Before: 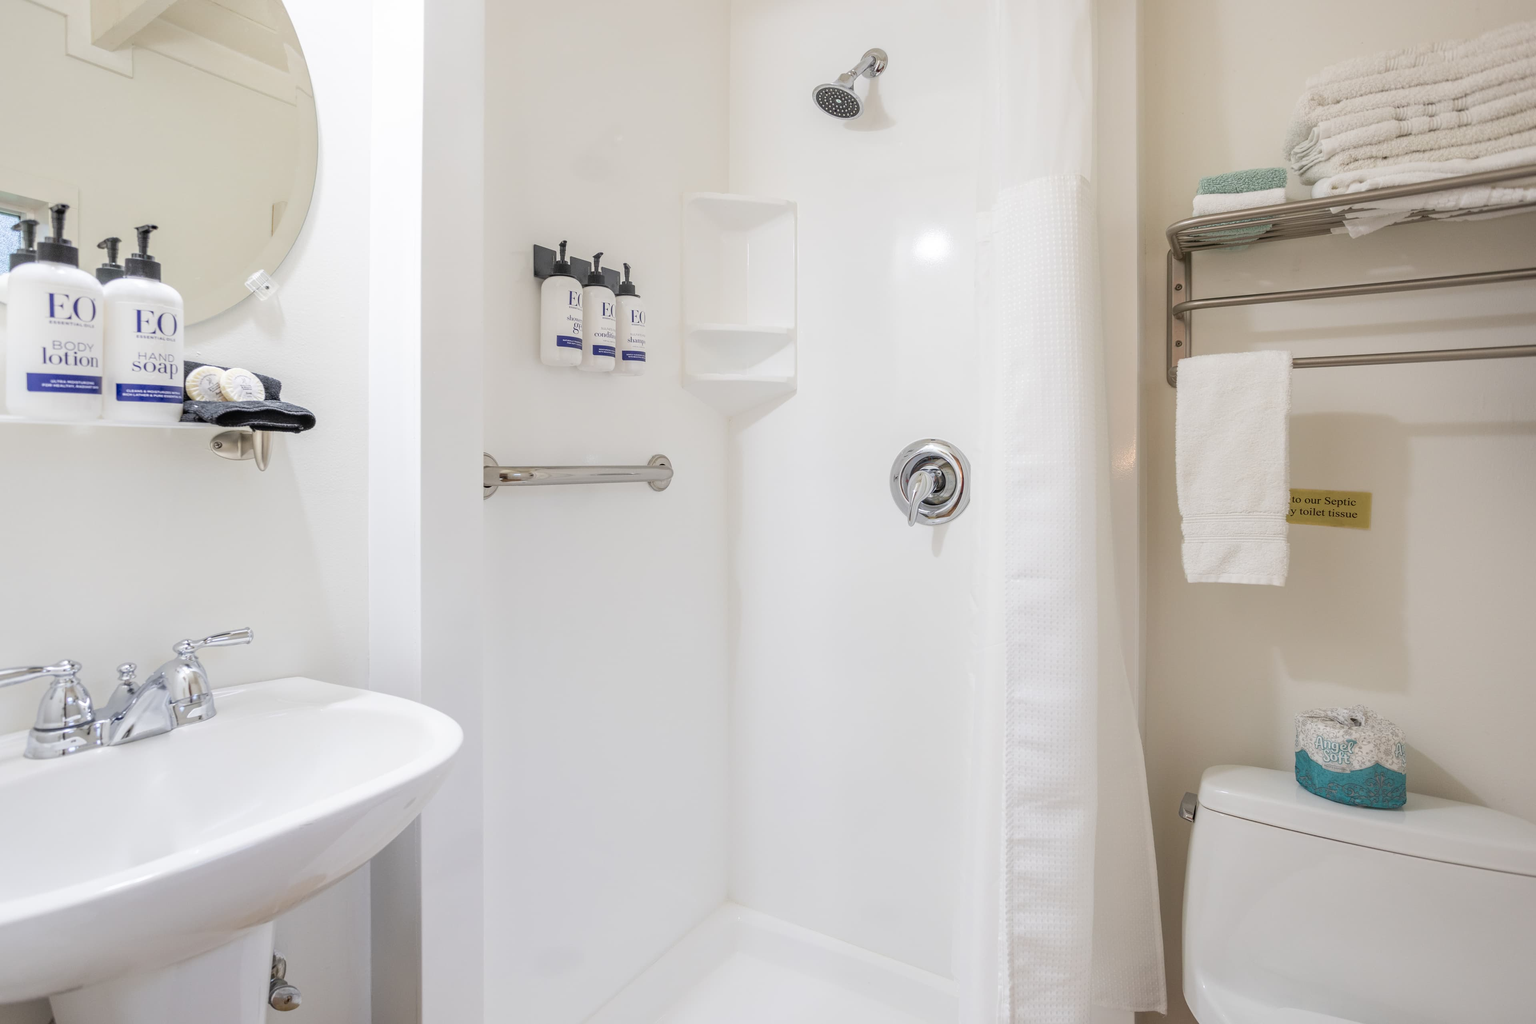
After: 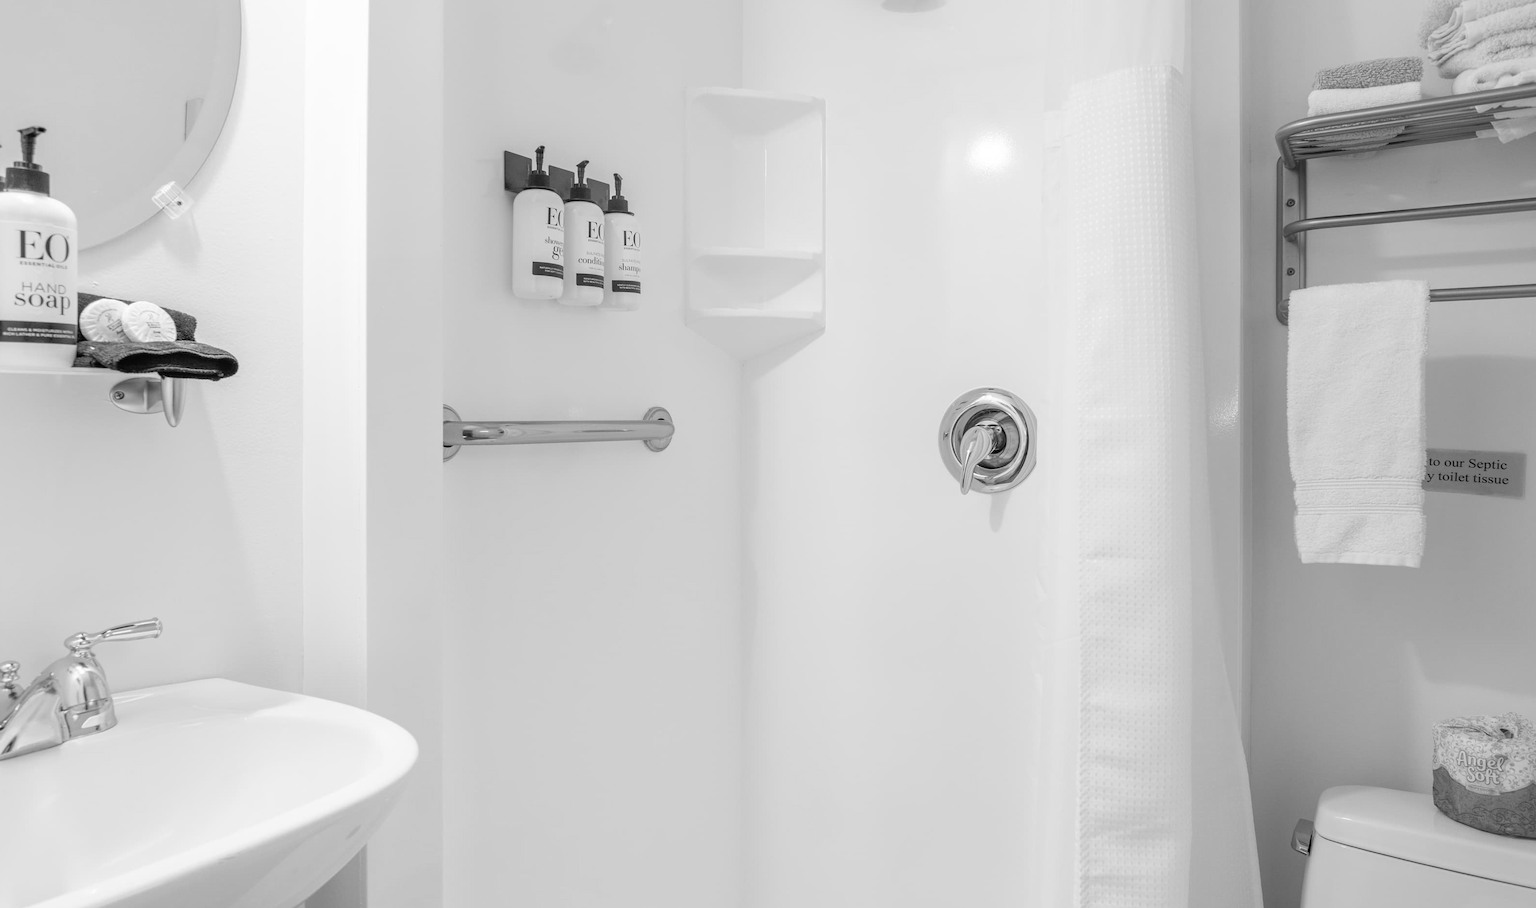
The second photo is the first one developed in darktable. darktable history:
monochrome: size 1
crop: left 7.856%, top 11.836%, right 10.12%, bottom 15.387%
rgb levels: preserve colors max RGB
